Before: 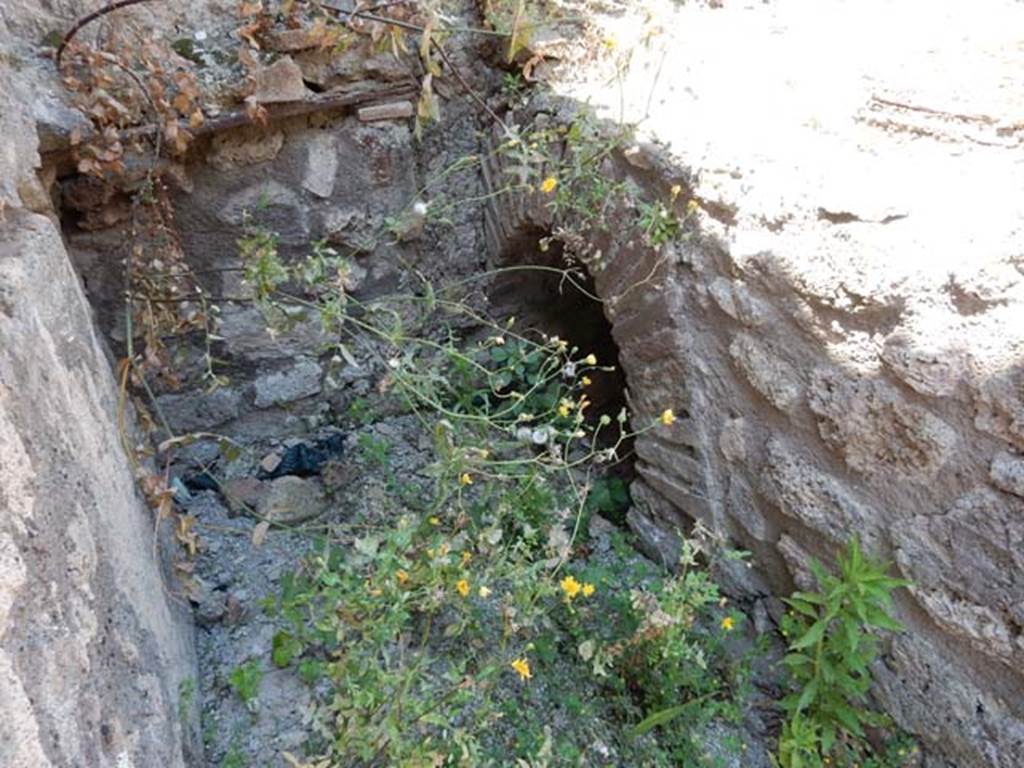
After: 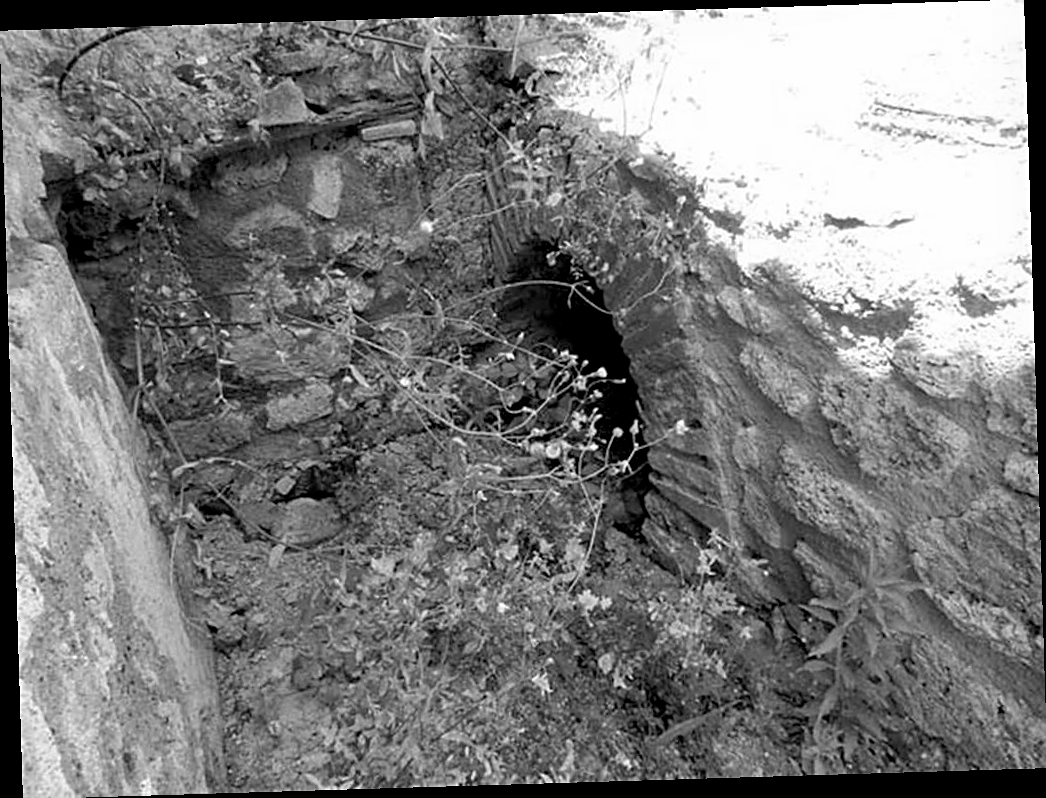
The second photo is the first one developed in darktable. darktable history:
exposure: black level correction 0.01, exposure 0.011 EV, compensate highlight preservation false
sharpen: on, module defaults
rotate and perspective: rotation -1.75°, automatic cropping off
color balance rgb: linear chroma grading › global chroma 9.31%, global vibrance 41.49%
monochrome: a 14.95, b -89.96
white balance: red 0.766, blue 1.537
